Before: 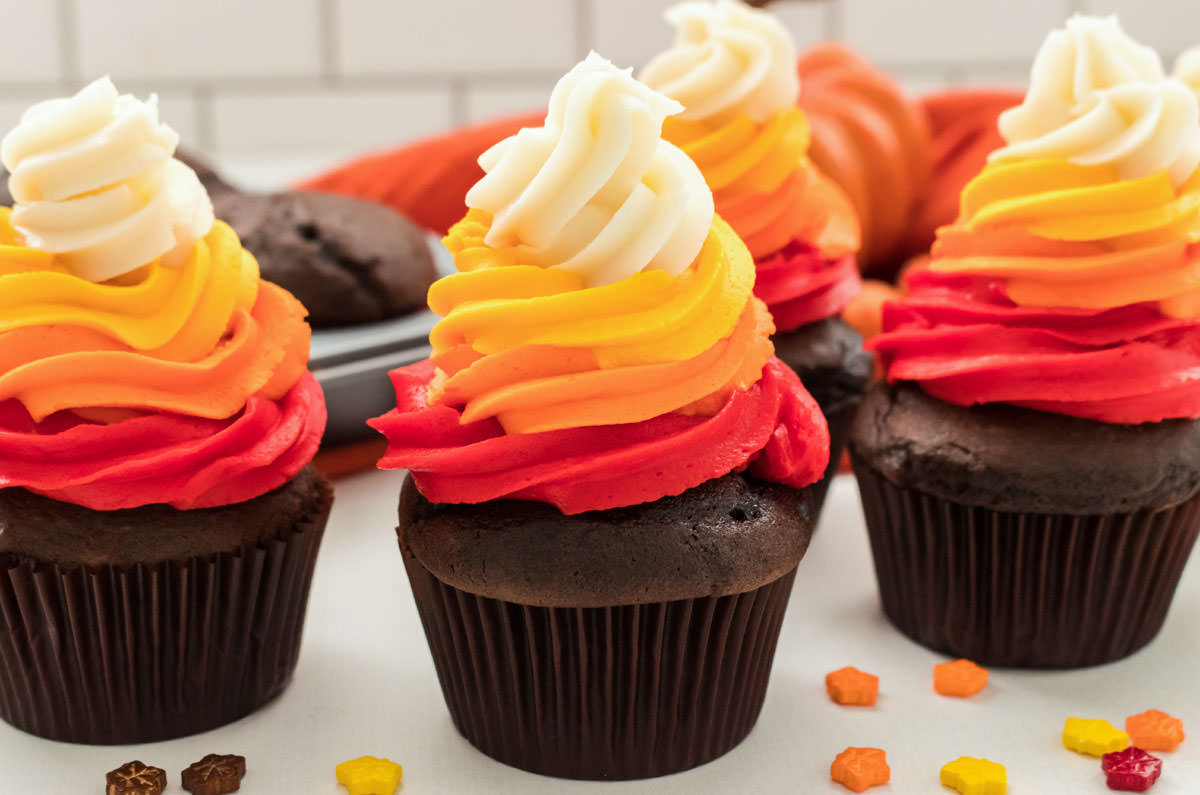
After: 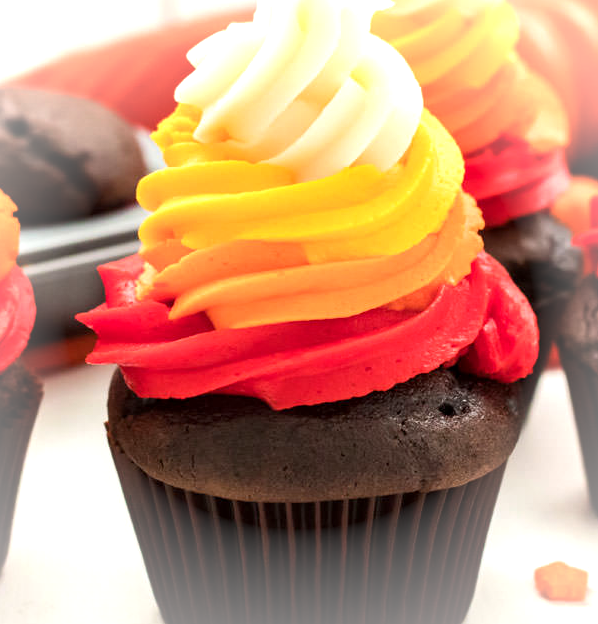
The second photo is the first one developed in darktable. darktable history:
crop and rotate: angle 0.016°, left 24.316%, top 13.202%, right 25.775%, bottom 8.213%
vignetting: fall-off start 75%, brightness 0.305, saturation 0.003, width/height ratio 1.077, unbound false
exposure: black level correction 0.001, exposure 0.5 EV, compensate exposure bias true, compensate highlight preservation false
